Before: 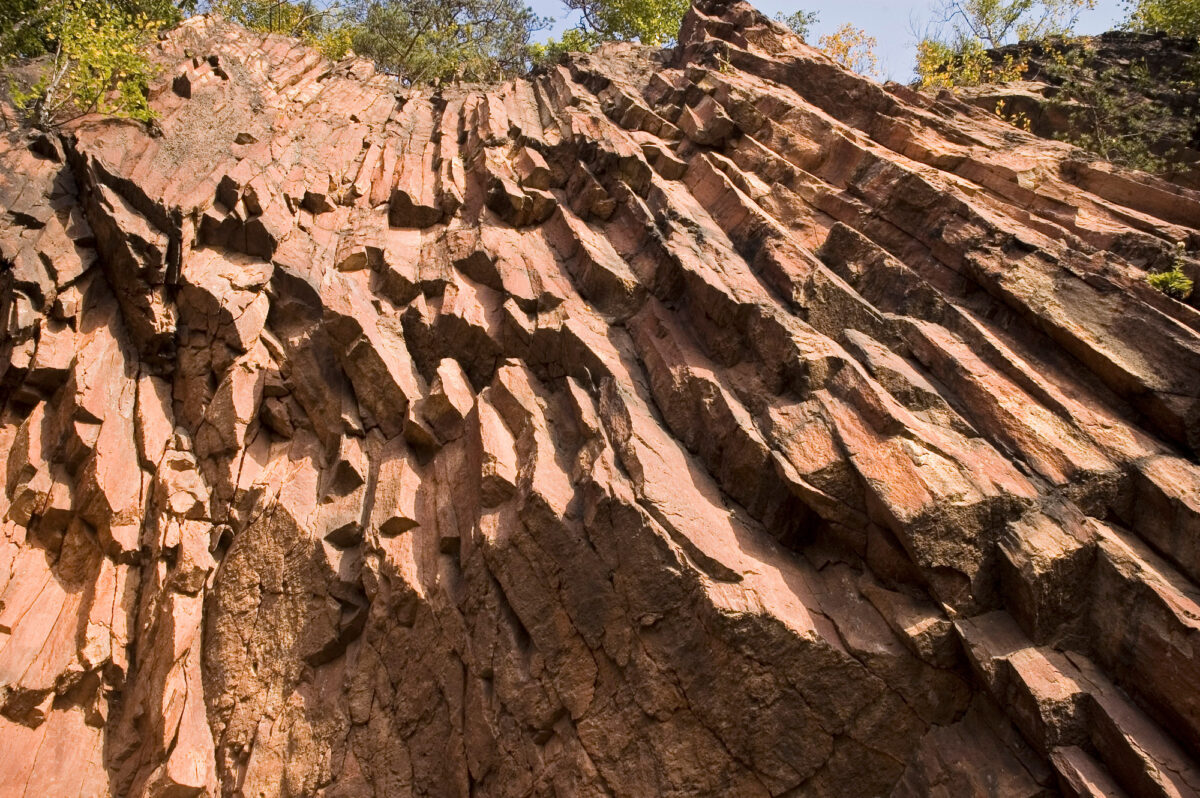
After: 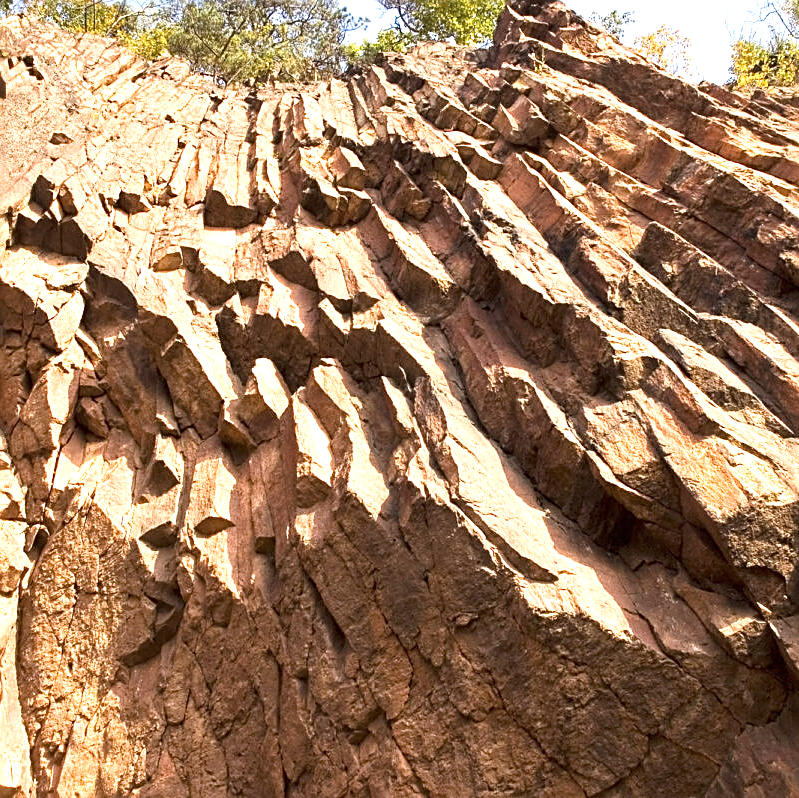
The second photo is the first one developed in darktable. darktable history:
sharpen: on, module defaults
exposure: exposure 1 EV, compensate highlight preservation false
crop: left 15.419%, right 17.914%
